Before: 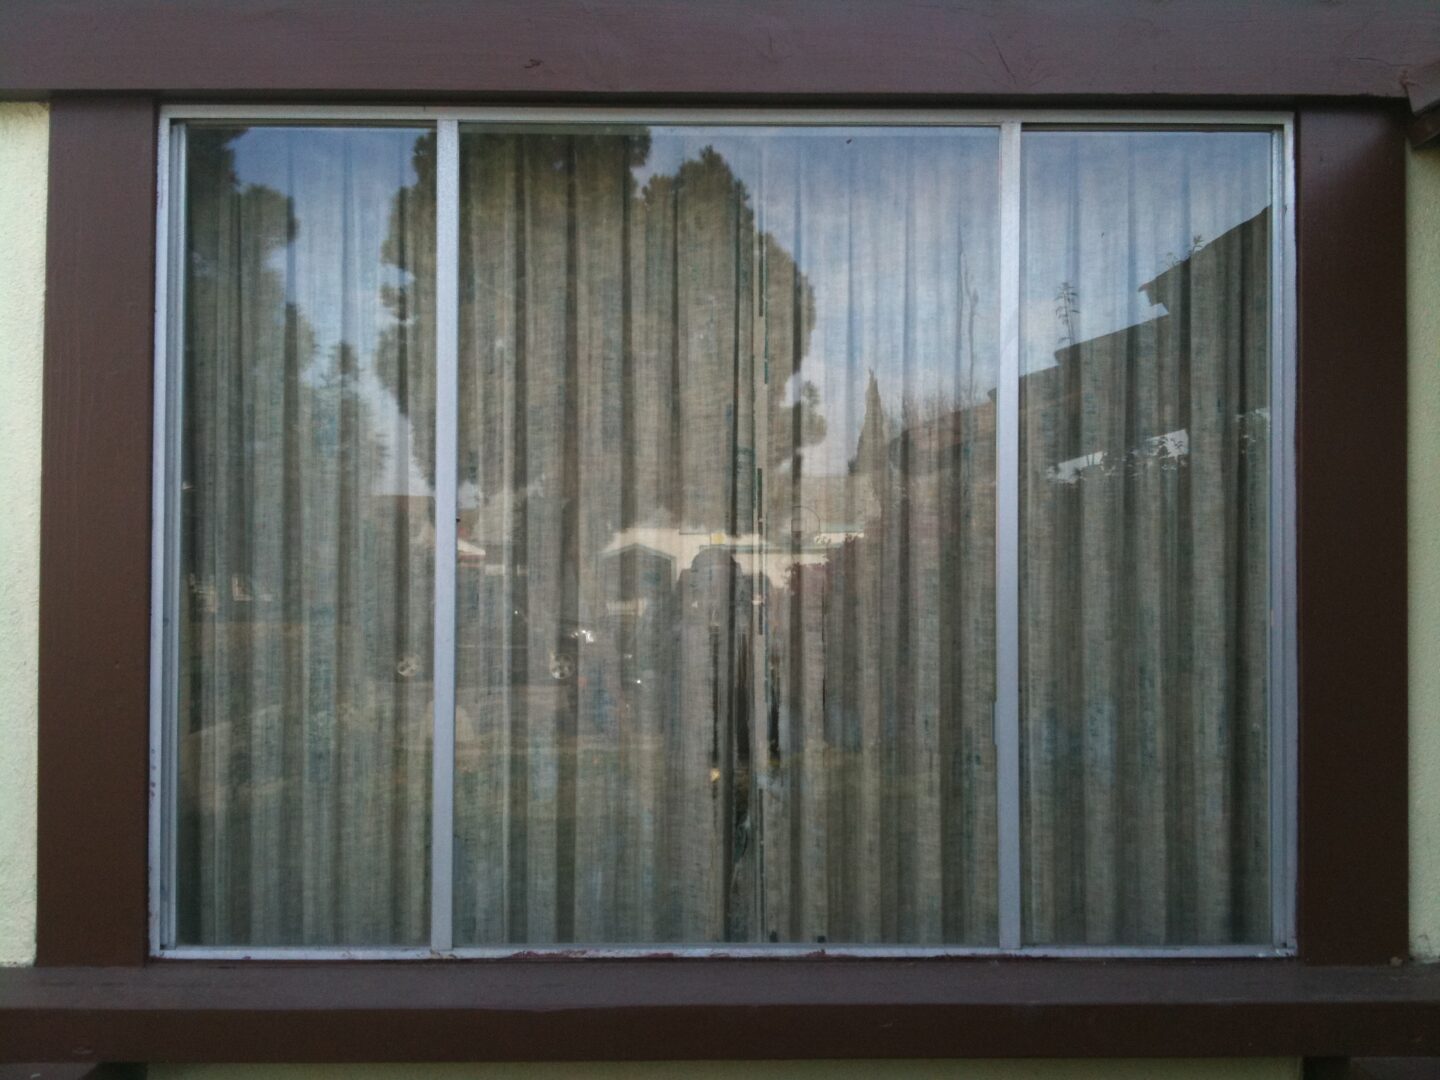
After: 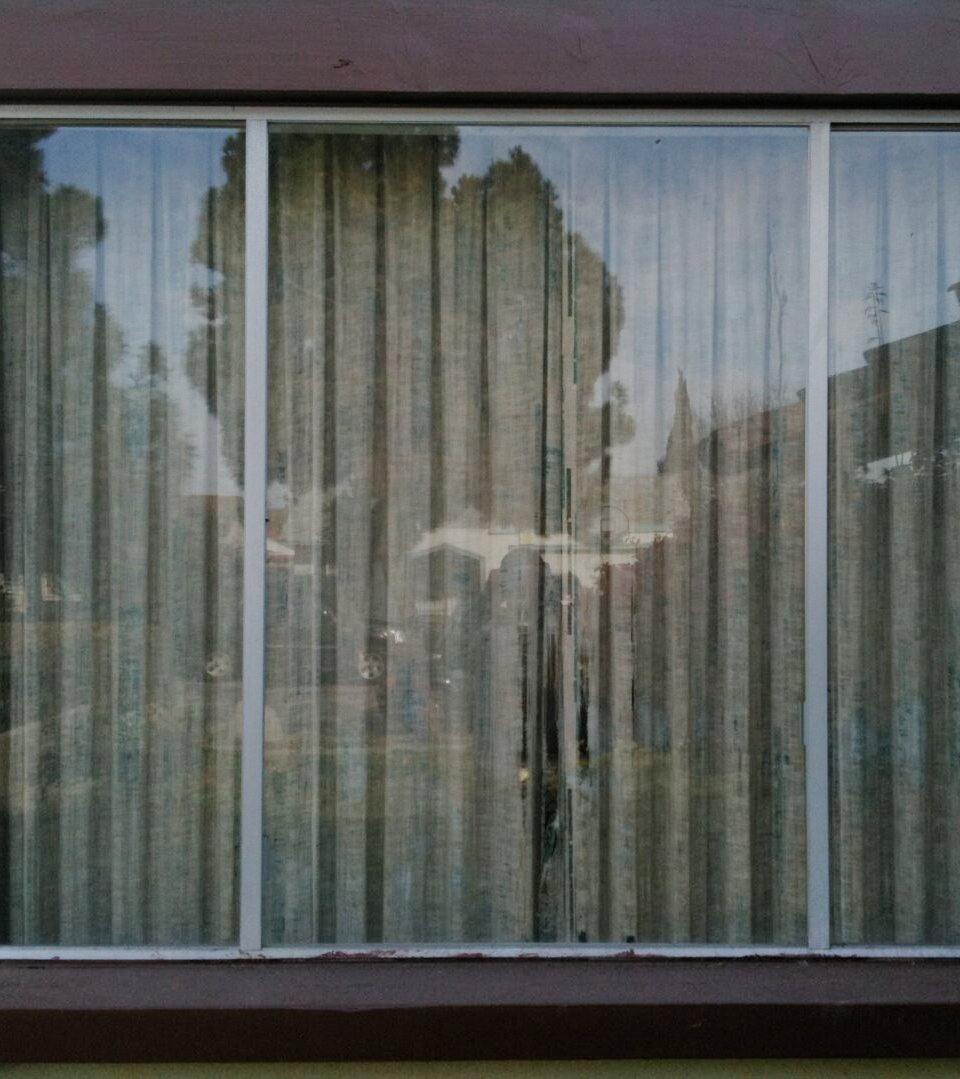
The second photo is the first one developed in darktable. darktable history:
filmic rgb: black relative exposure -7.15 EV, white relative exposure 5.37 EV, hardness 3.02, add noise in highlights 0.001, preserve chrominance no, color science v4 (2020), iterations of high-quality reconstruction 0
shadows and highlights: white point adjustment -3.54, highlights -63.8, soften with gaussian
exposure: compensate highlight preservation false
crop and rotate: left 13.331%, right 19.976%
